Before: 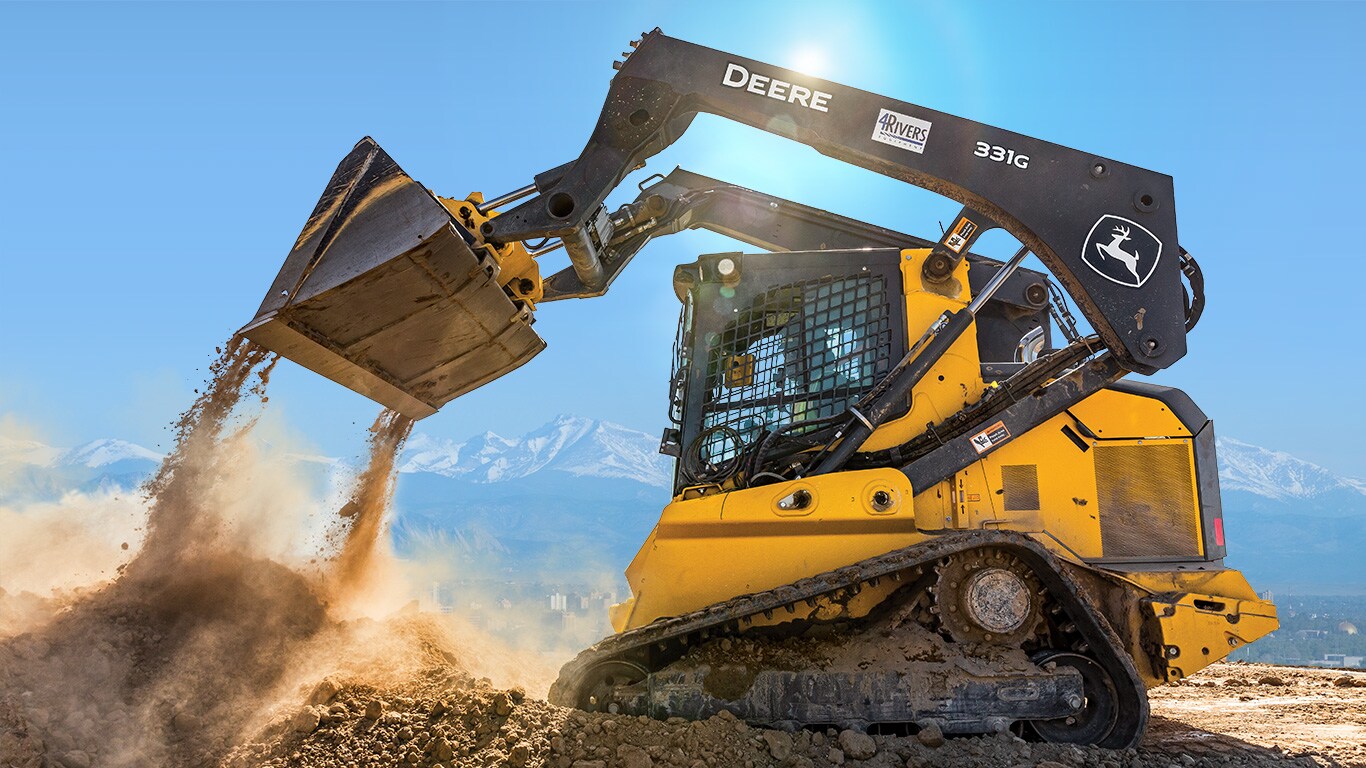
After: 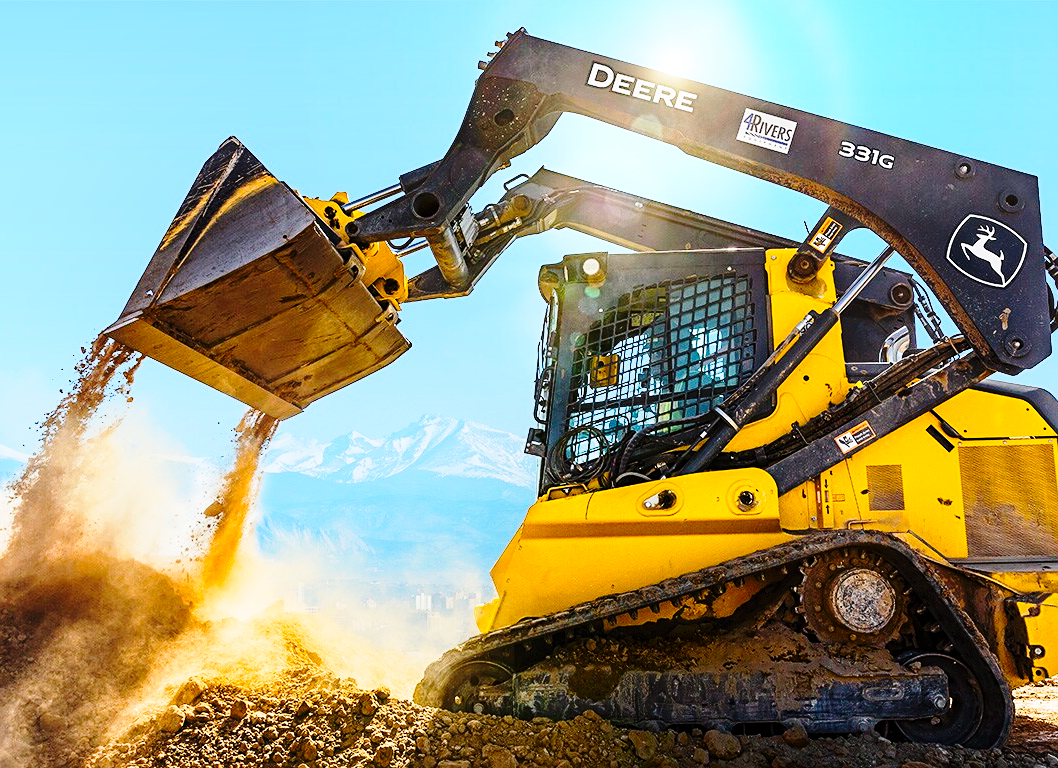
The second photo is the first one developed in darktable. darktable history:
shadows and highlights: shadows -70.86, highlights 36.51, soften with gaussian
crop: left 9.897%, right 12.593%
sharpen: amount 0.217
tone equalizer: edges refinement/feathering 500, mask exposure compensation -1.57 EV, preserve details no
base curve: curves: ch0 [(0, 0) (0.04, 0.03) (0.133, 0.232) (0.448, 0.748) (0.843, 0.968) (1, 1)], preserve colors none
color balance rgb: perceptual saturation grading › global saturation 30.408%
exposure: compensate highlight preservation false
